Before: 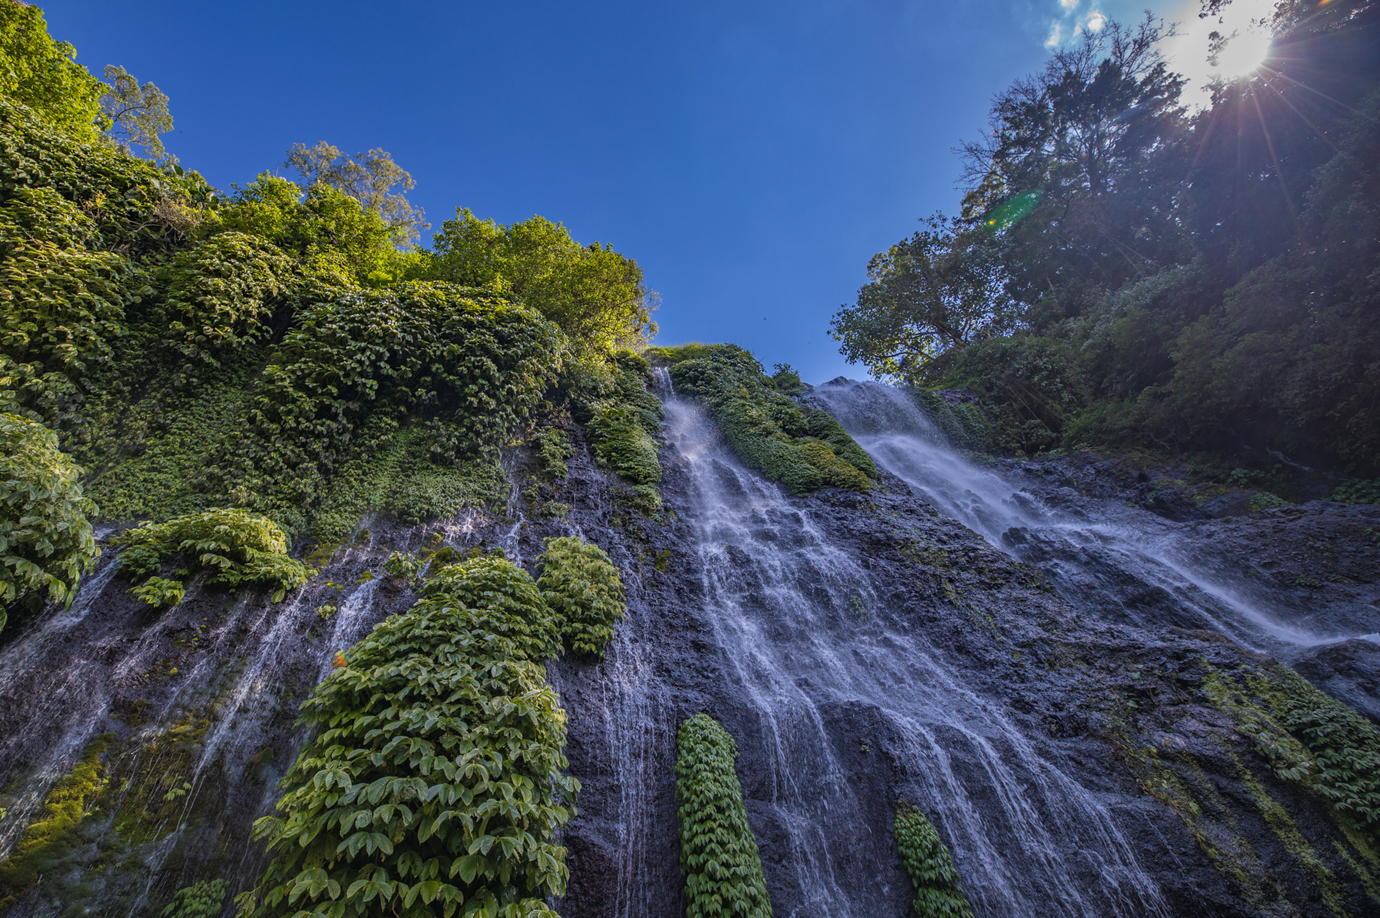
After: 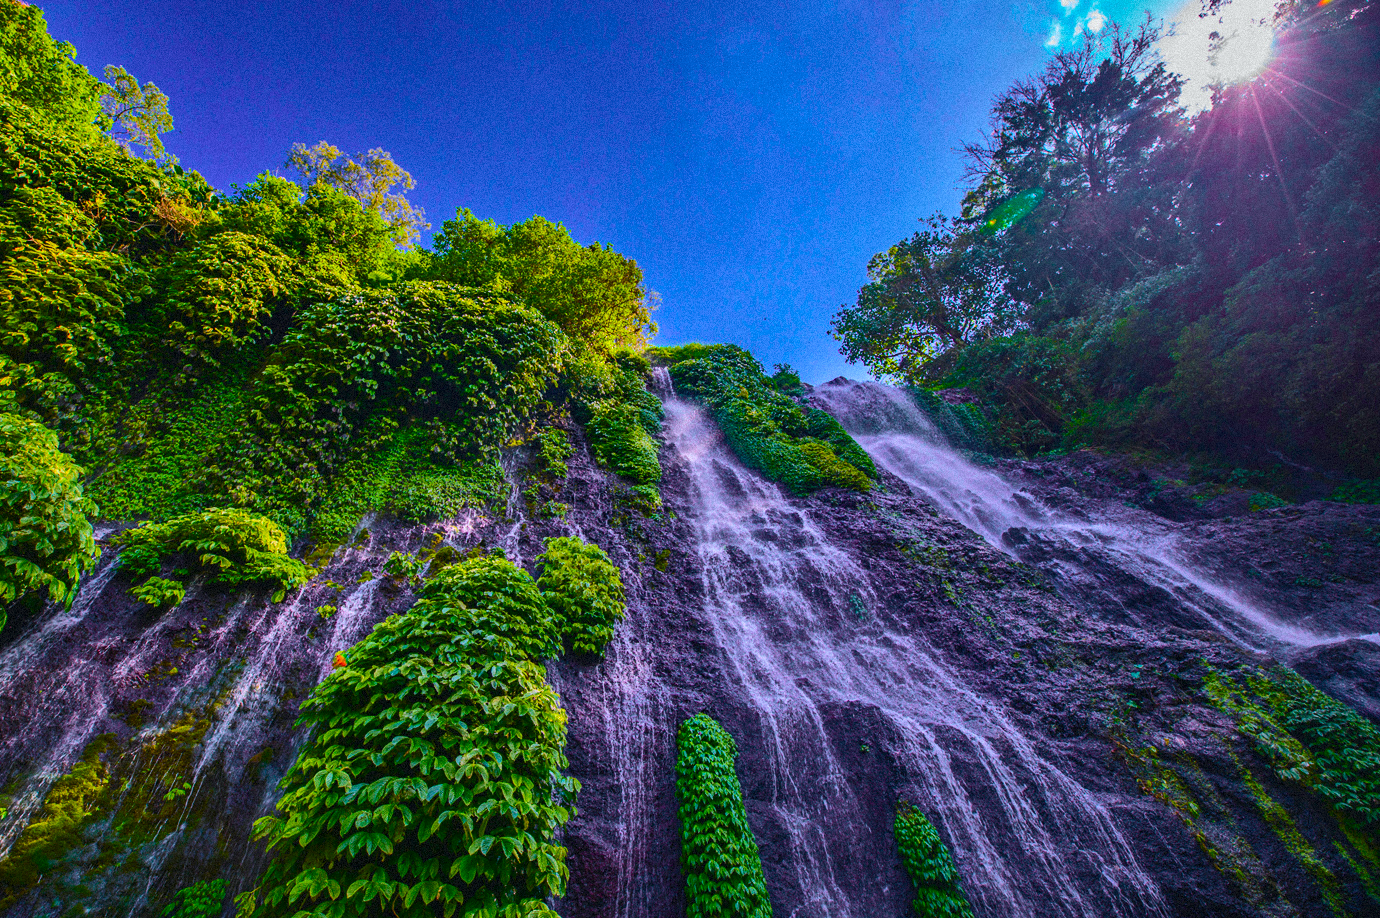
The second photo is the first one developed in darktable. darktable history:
tone curve: curves: ch0 [(0, 0.023) (0.103, 0.087) (0.277, 0.28) (0.438, 0.547) (0.546, 0.678) (0.735, 0.843) (0.994, 1)]; ch1 [(0, 0) (0.371, 0.261) (0.465, 0.42) (0.488, 0.477) (0.512, 0.513) (0.542, 0.581) (0.574, 0.647) (0.636, 0.747) (1, 1)]; ch2 [(0, 0) (0.369, 0.388) (0.449, 0.431) (0.478, 0.471) (0.516, 0.517) (0.575, 0.642) (0.649, 0.726) (1, 1)], color space Lab, independent channels, preserve colors none
color balance rgb: perceptual saturation grading › global saturation 100%
grain: mid-tones bias 0%
exposure: exposure -0.153 EV, compensate highlight preservation false
